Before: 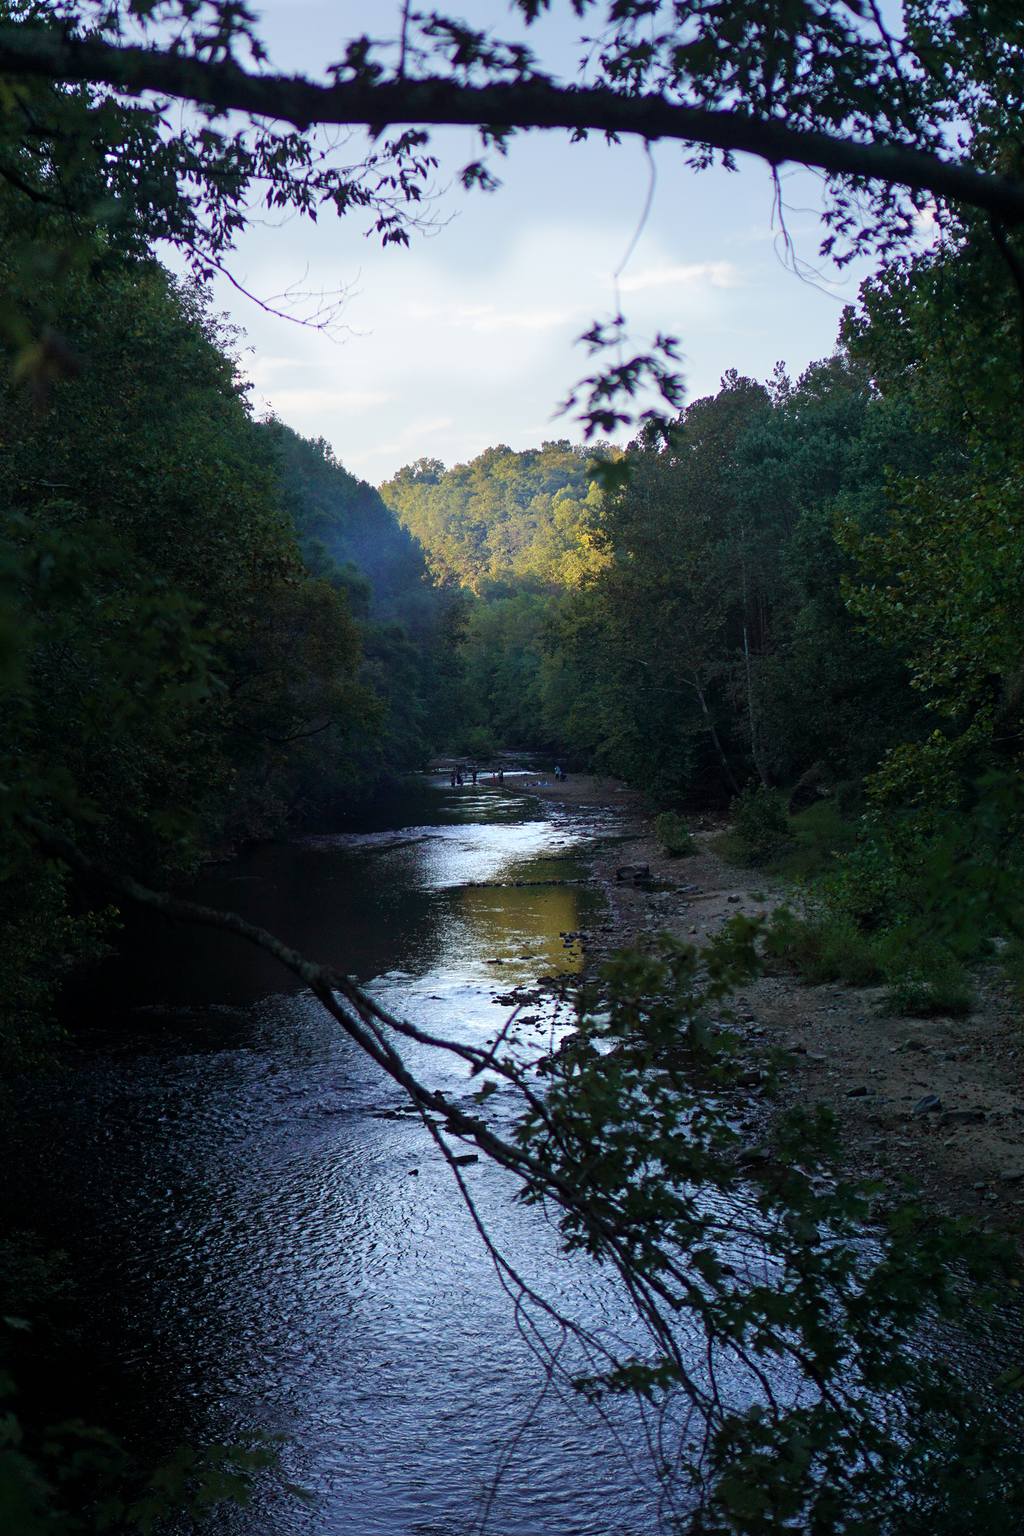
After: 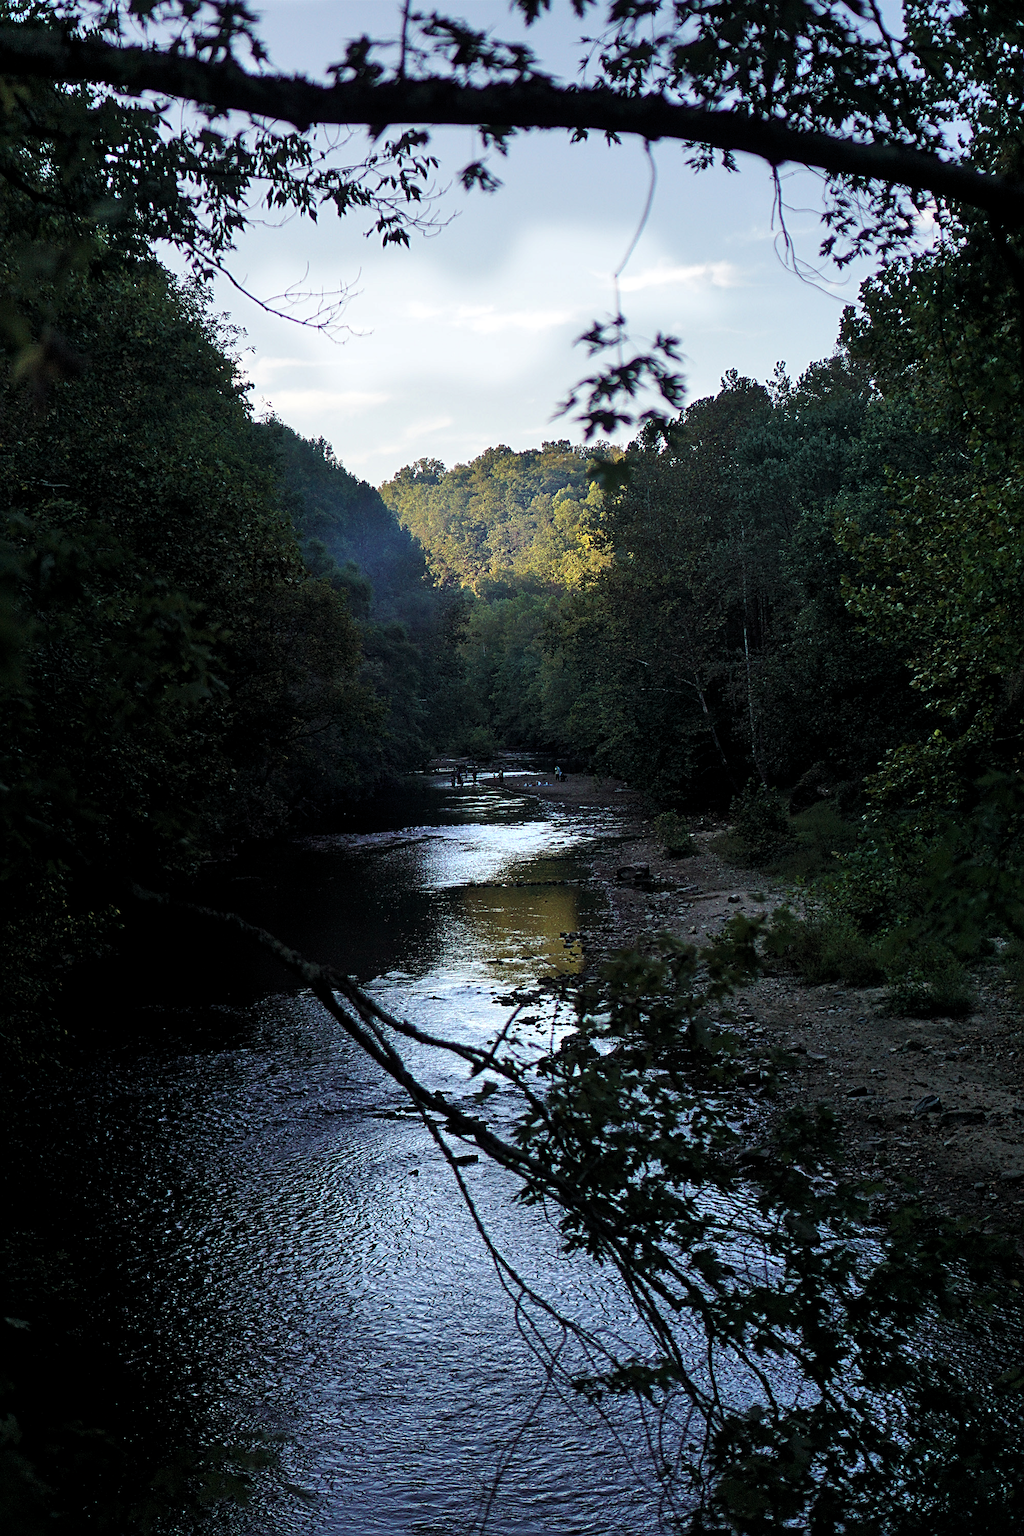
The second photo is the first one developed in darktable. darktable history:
sharpen: radius 2.767
levels: levels [0.029, 0.545, 0.971]
shadows and highlights: shadows 36.69, highlights -28.04, soften with gaussian
